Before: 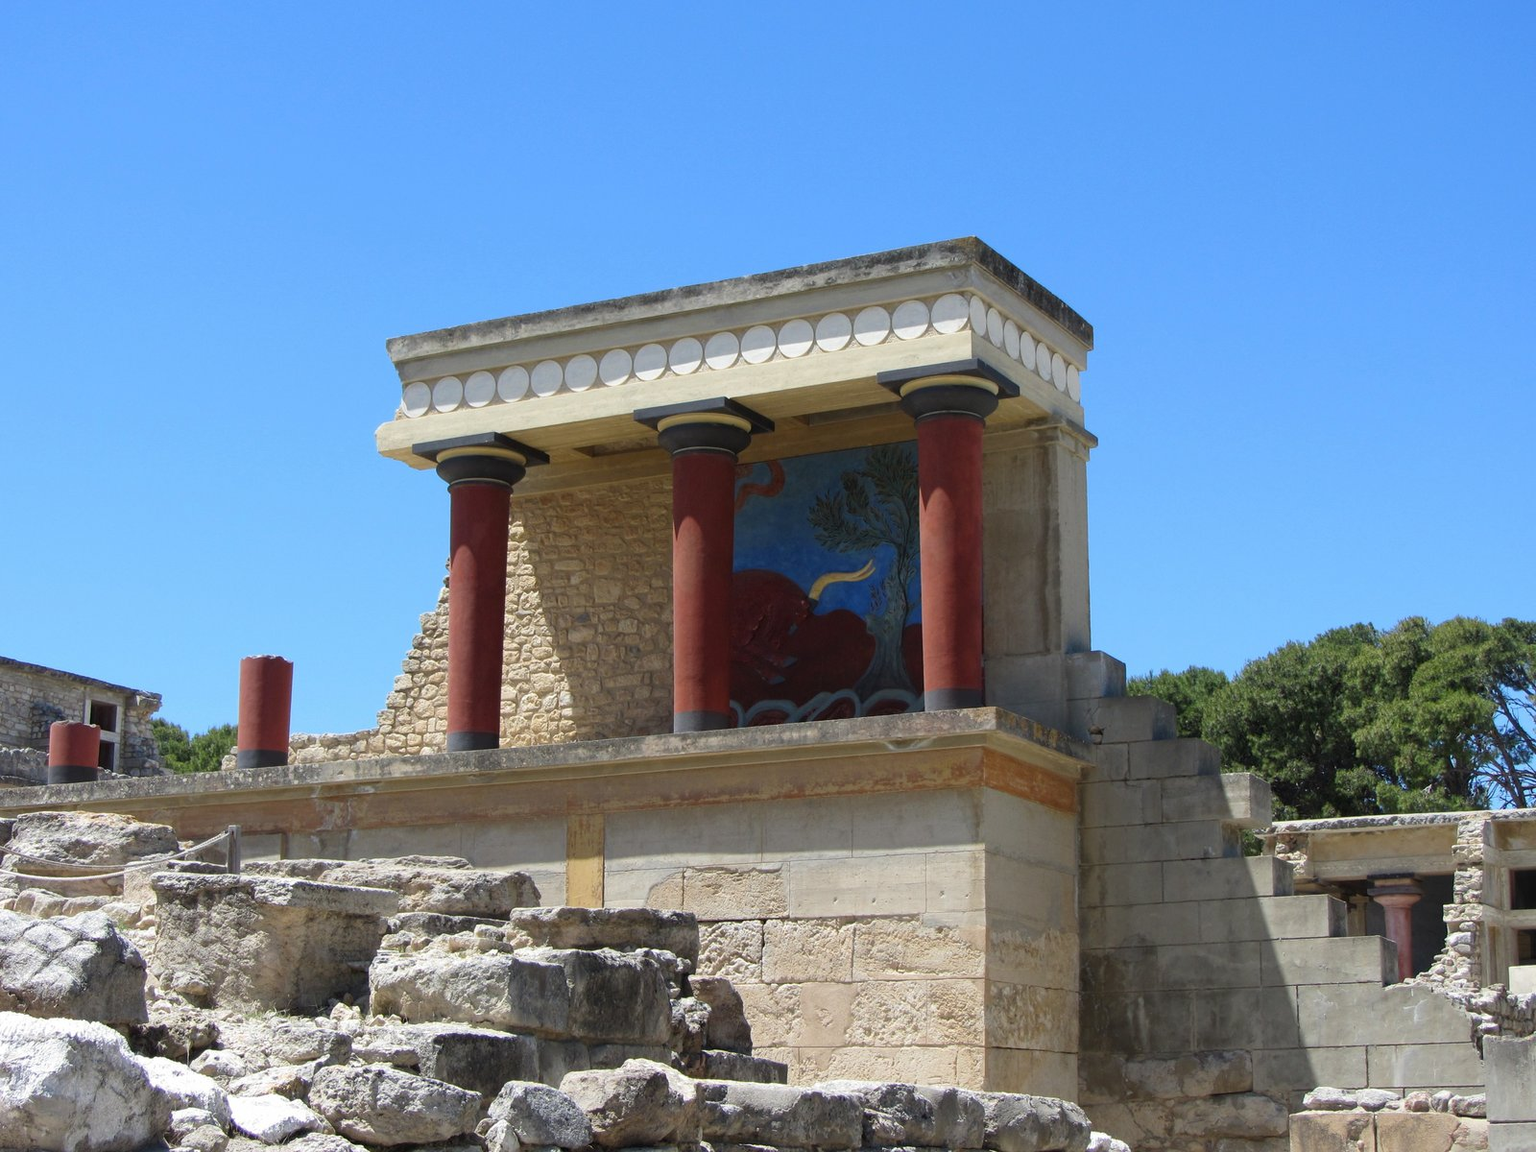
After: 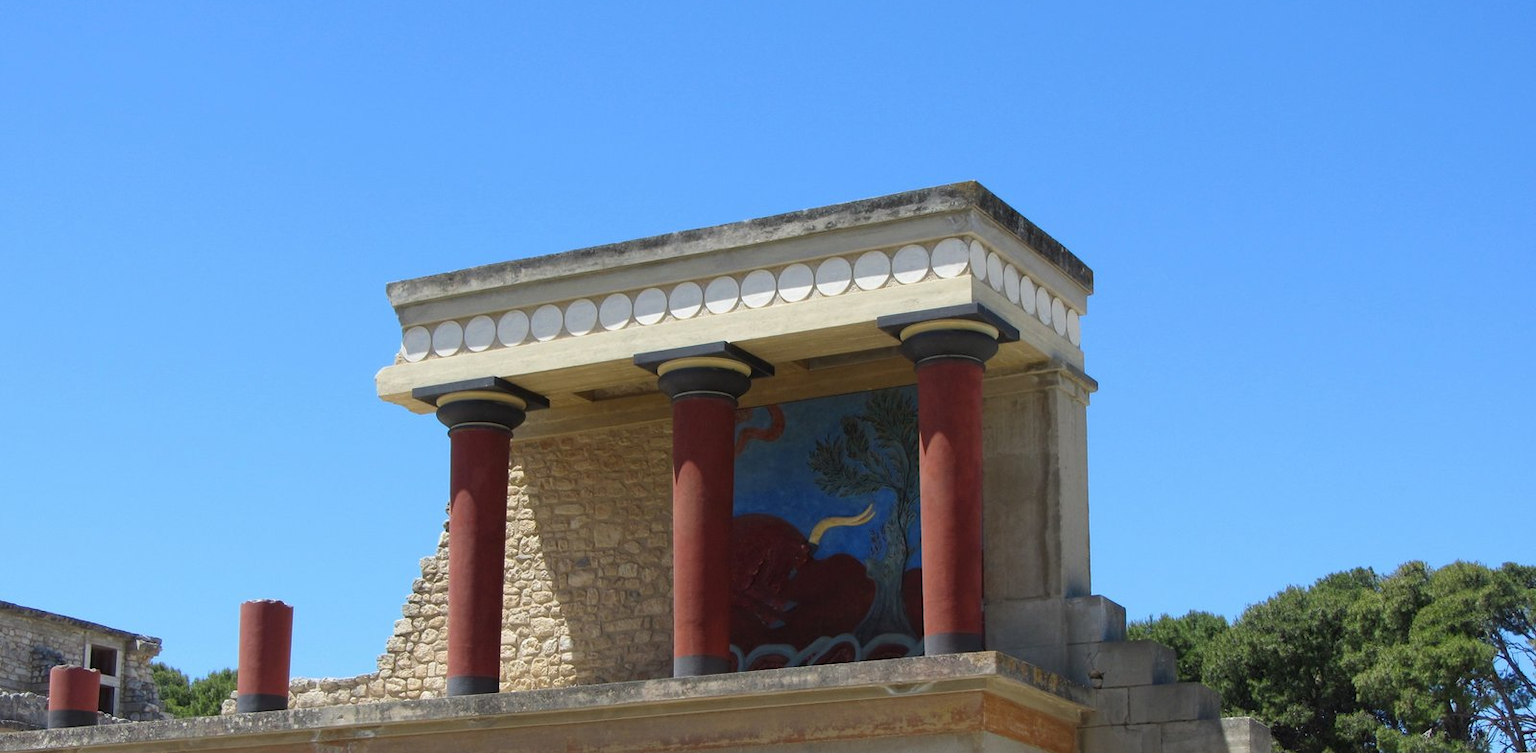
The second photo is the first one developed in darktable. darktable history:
crop and rotate: top 4.885%, bottom 29.619%
